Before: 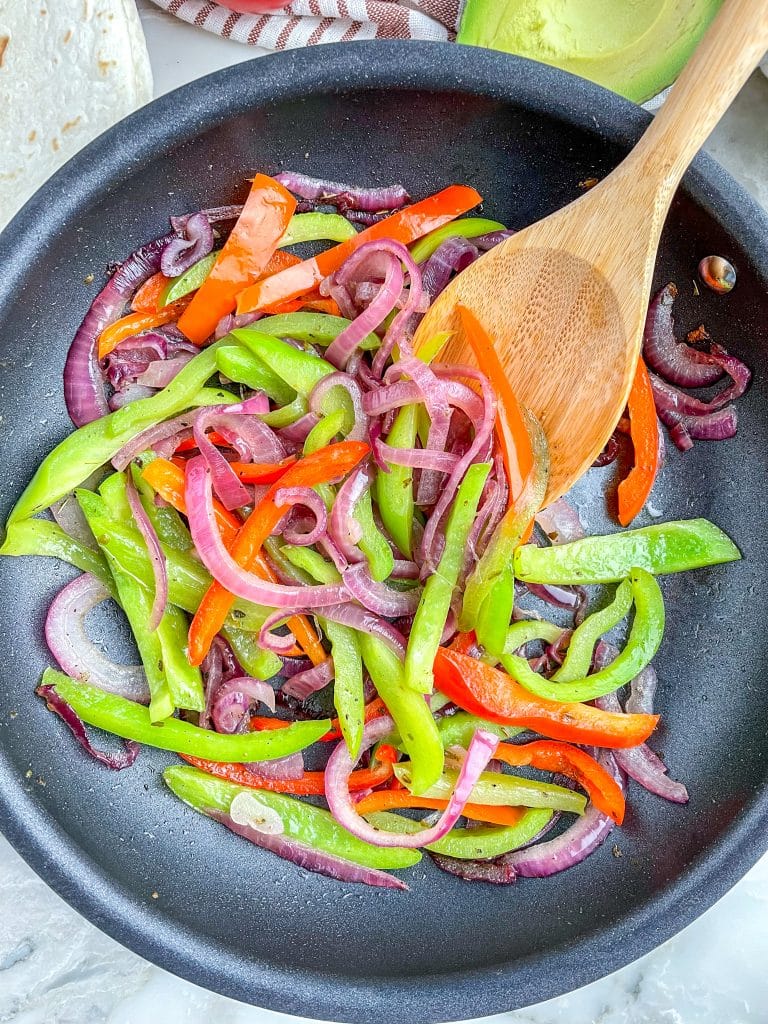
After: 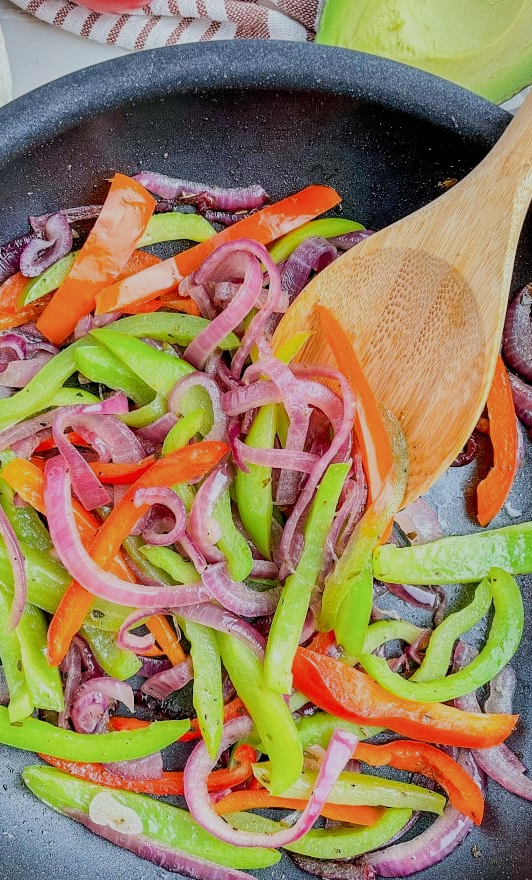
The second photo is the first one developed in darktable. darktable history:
white balance: red 0.986, blue 1.01
crop: left 18.479%, right 12.2%, bottom 13.971%
filmic rgb: black relative exposure -7.65 EV, white relative exposure 4.56 EV, hardness 3.61
